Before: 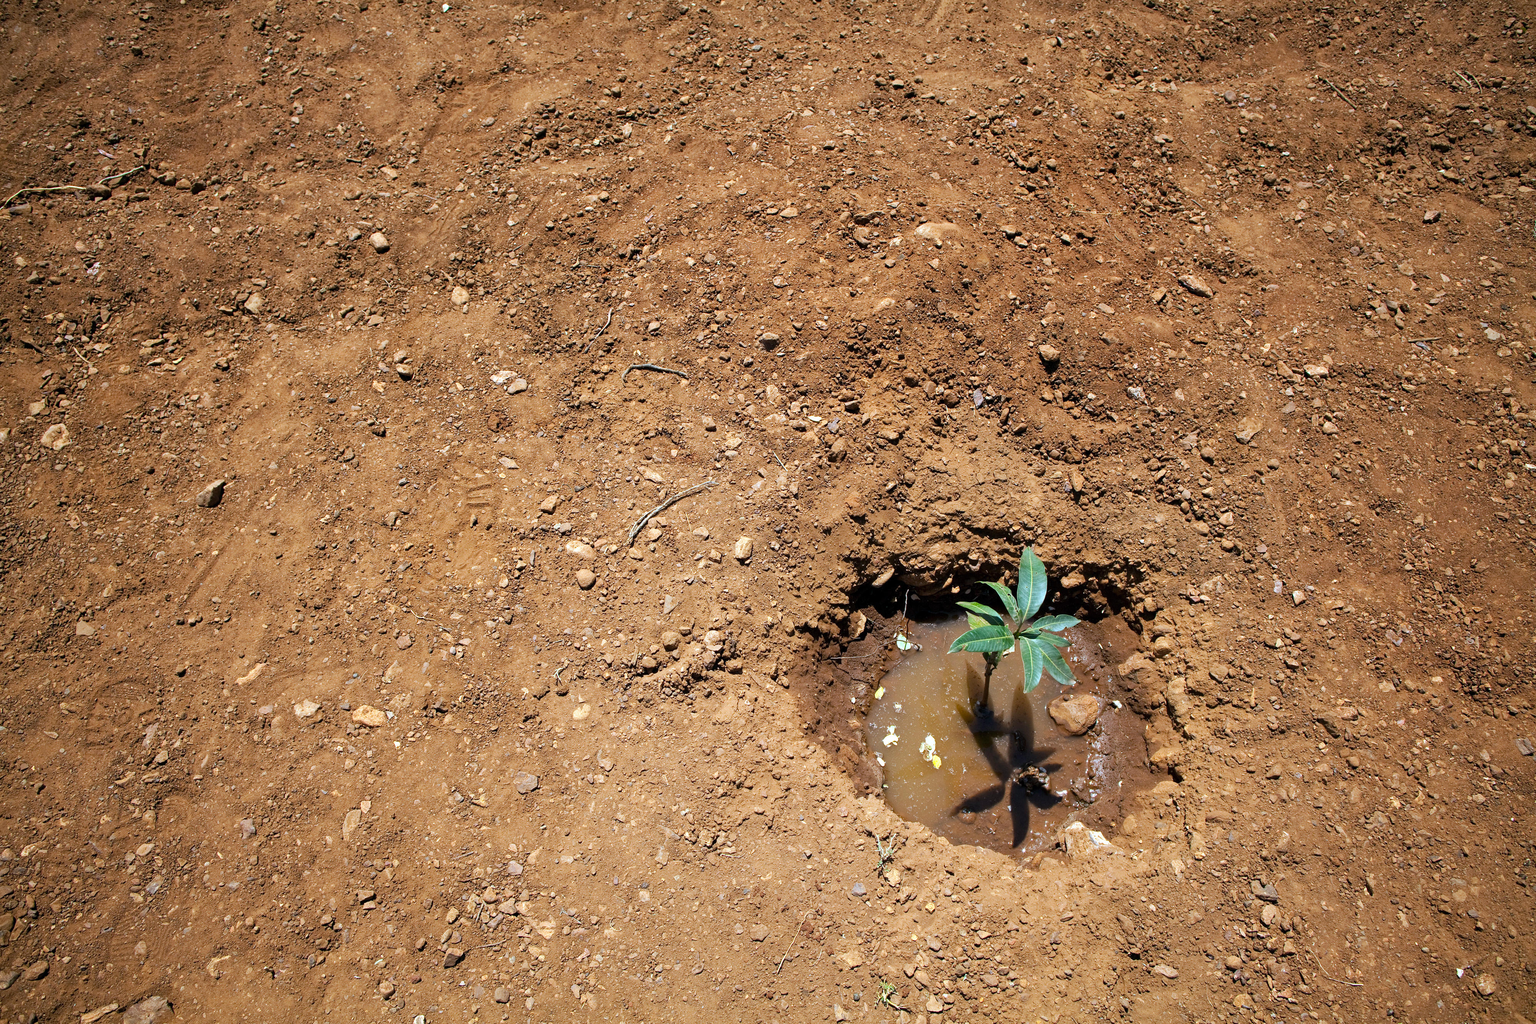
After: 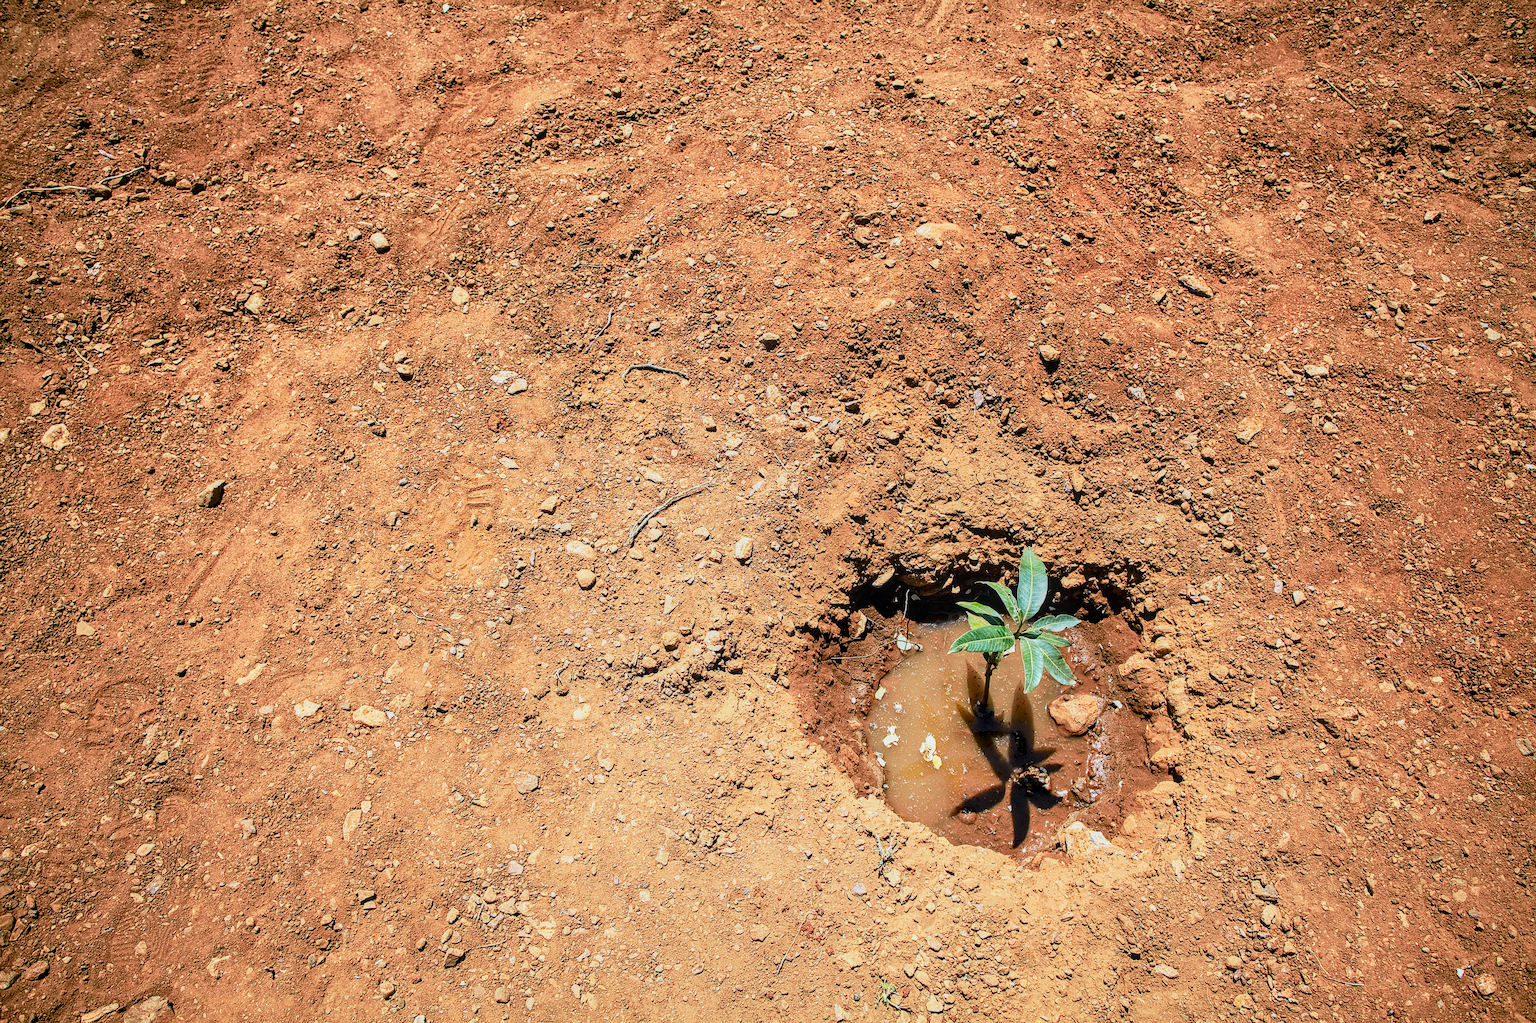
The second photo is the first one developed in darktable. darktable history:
sharpen: on, module defaults
tone curve: curves: ch0 [(0, 0.018) (0.036, 0.038) (0.15, 0.131) (0.27, 0.247) (0.545, 0.561) (0.761, 0.761) (1, 0.919)]; ch1 [(0, 0) (0.179, 0.173) (0.322, 0.32) (0.429, 0.431) (0.502, 0.5) (0.519, 0.522) (0.562, 0.588) (0.625, 0.67) (0.711, 0.745) (1, 1)]; ch2 [(0, 0) (0.29, 0.295) (0.404, 0.436) (0.497, 0.499) (0.521, 0.523) (0.561, 0.605) (0.657, 0.655) (0.712, 0.764) (1, 1)], color space Lab, independent channels, preserve colors none
local contrast: highlights 61%, detail 143%, midtone range 0.428
base curve: curves: ch0 [(0, 0) (0.088, 0.125) (0.176, 0.251) (0.354, 0.501) (0.613, 0.749) (1, 0.877)], preserve colors none
